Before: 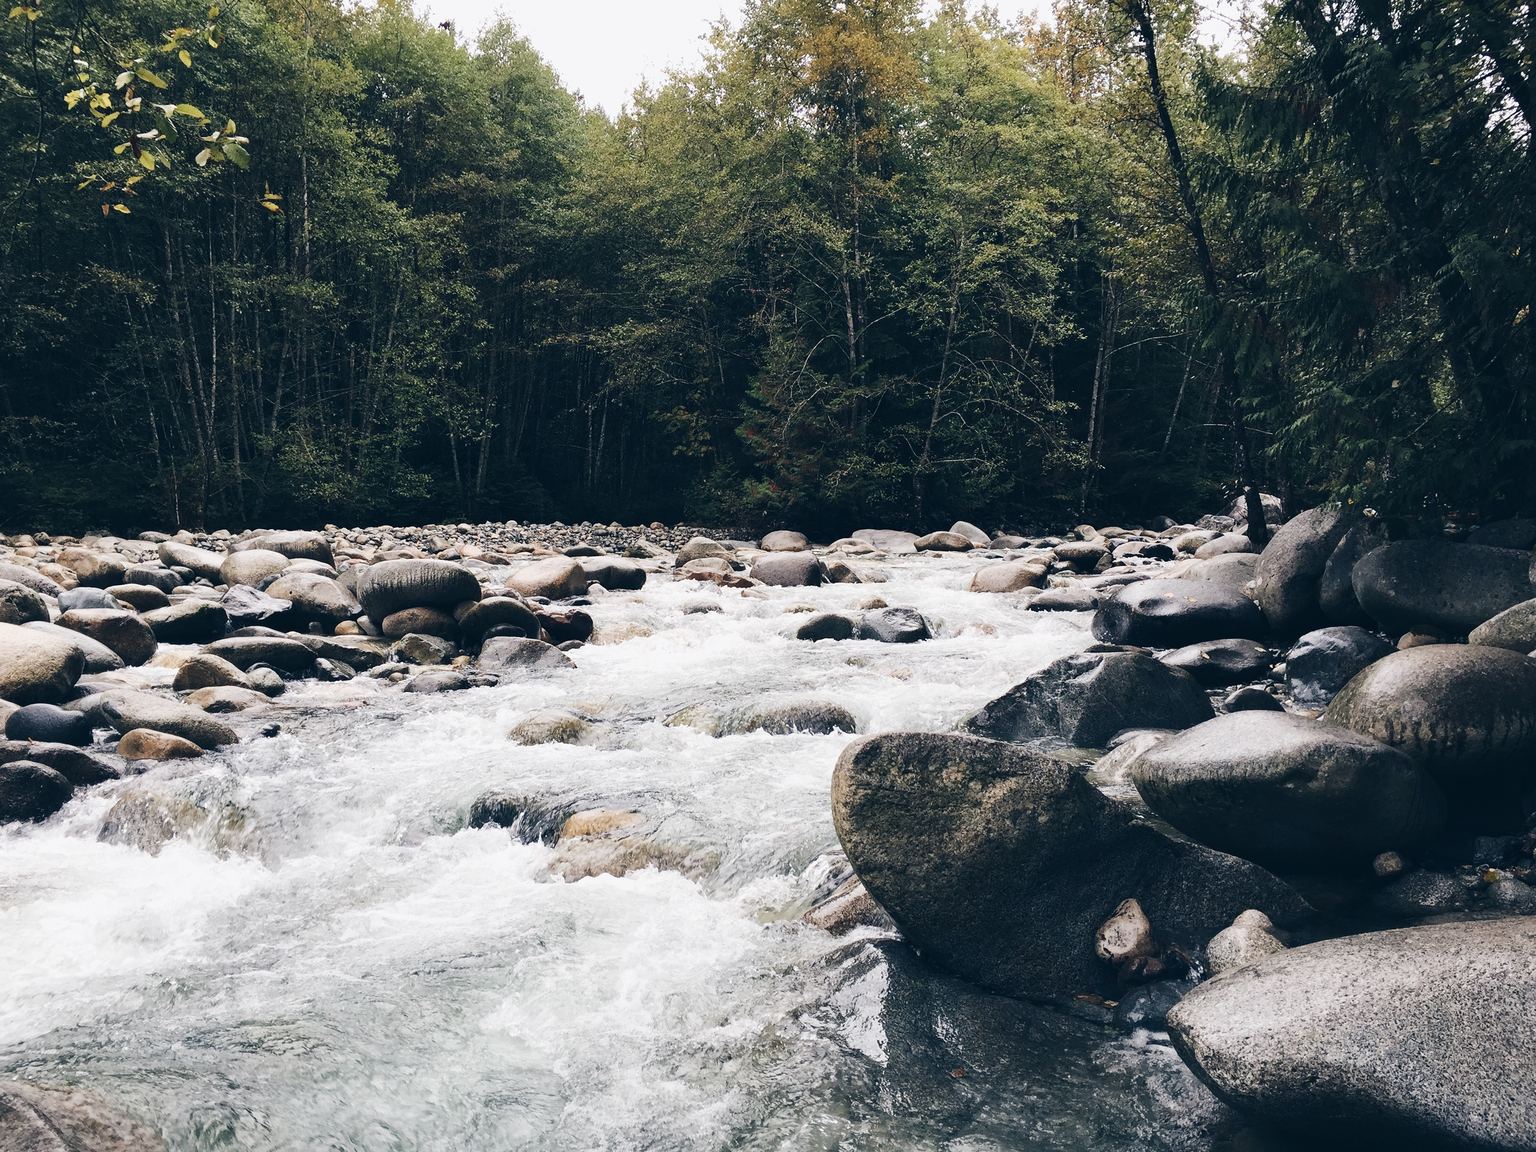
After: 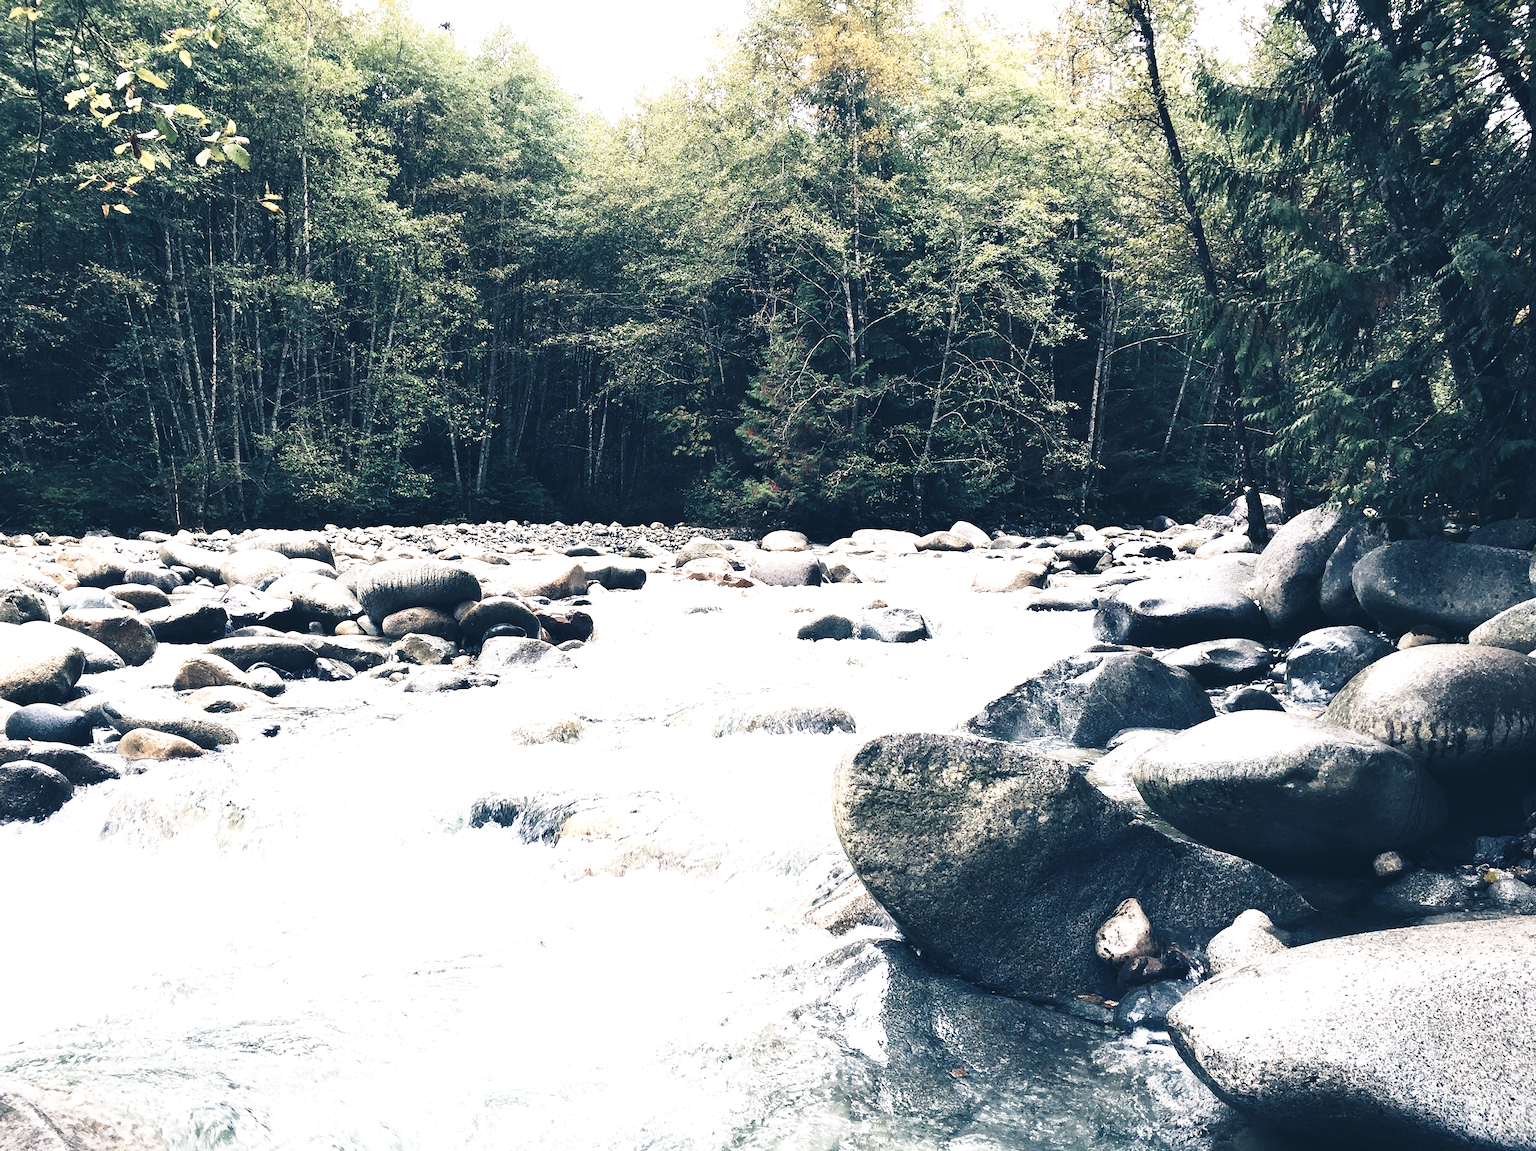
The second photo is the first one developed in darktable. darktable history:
exposure: black level correction 0, exposure 1.107 EV, compensate highlight preservation false
base curve: curves: ch0 [(0, 0) (0.028, 0.03) (0.121, 0.232) (0.46, 0.748) (0.859, 0.968) (1, 1)], preserve colors none
contrast brightness saturation: contrast 0.056, brightness -0.006, saturation -0.235
